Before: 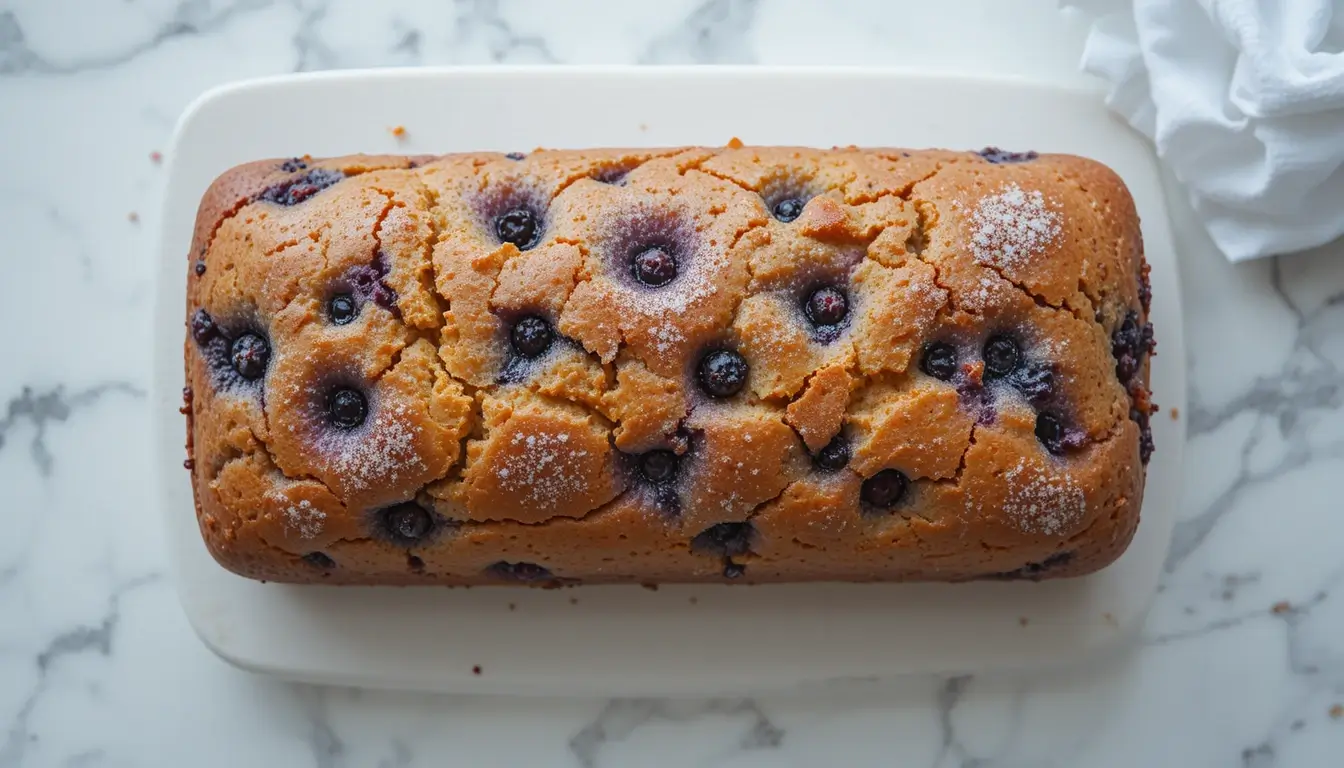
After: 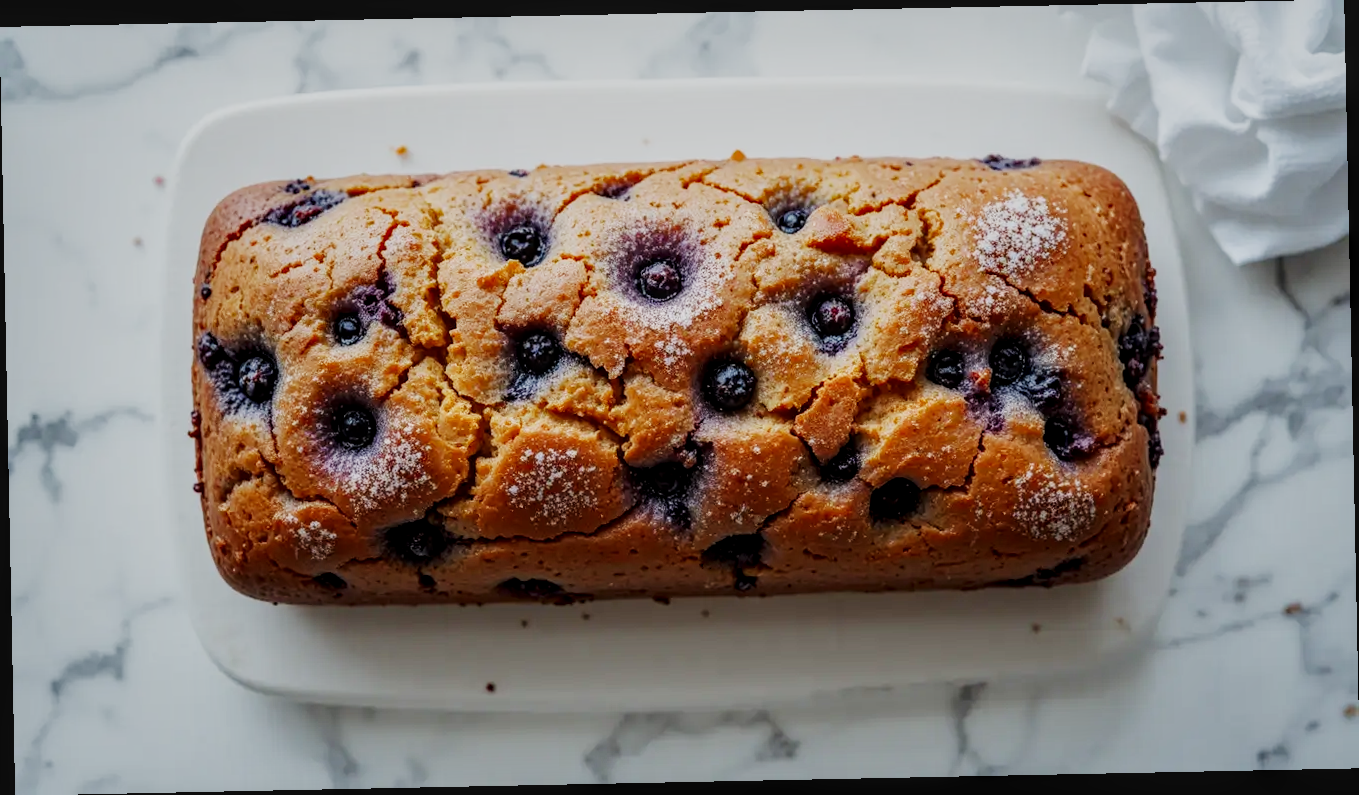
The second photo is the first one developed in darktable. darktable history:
sigmoid: contrast 1.7, skew -0.2, preserve hue 0%, red attenuation 0.1, red rotation 0.035, green attenuation 0.1, green rotation -0.017, blue attenuation 0.15, blue rotation -0.052, base primaries Rec2020
local contrast: on, module defaults
rotate and perspective: rotation -1.17°, automatic cropping off
